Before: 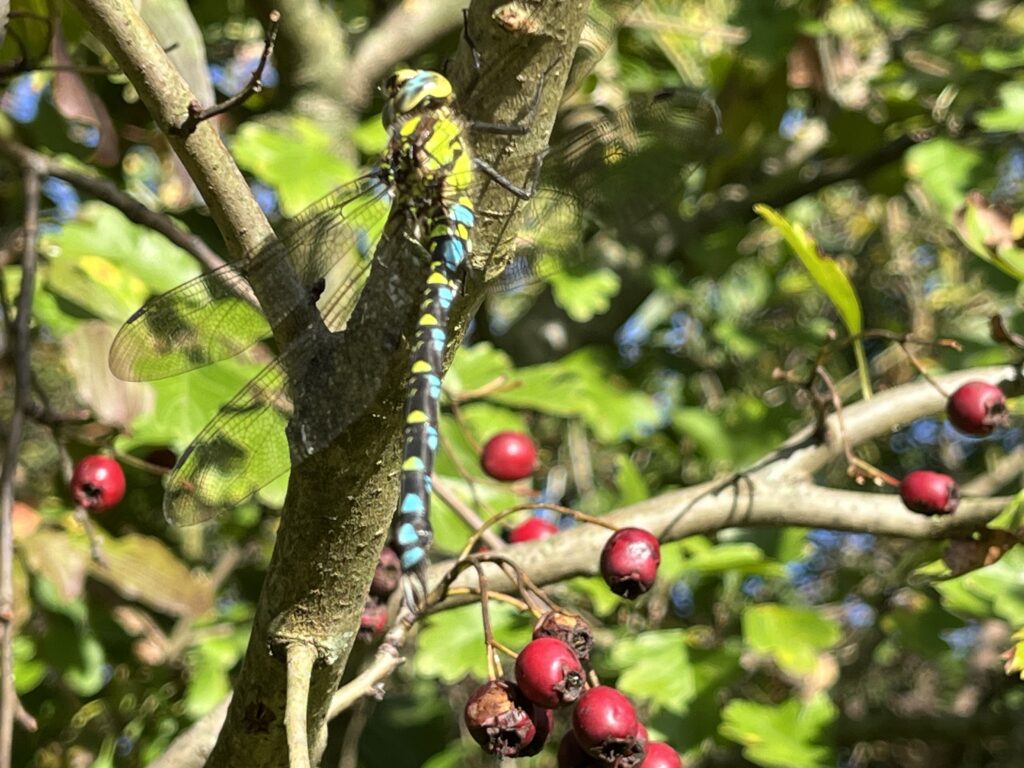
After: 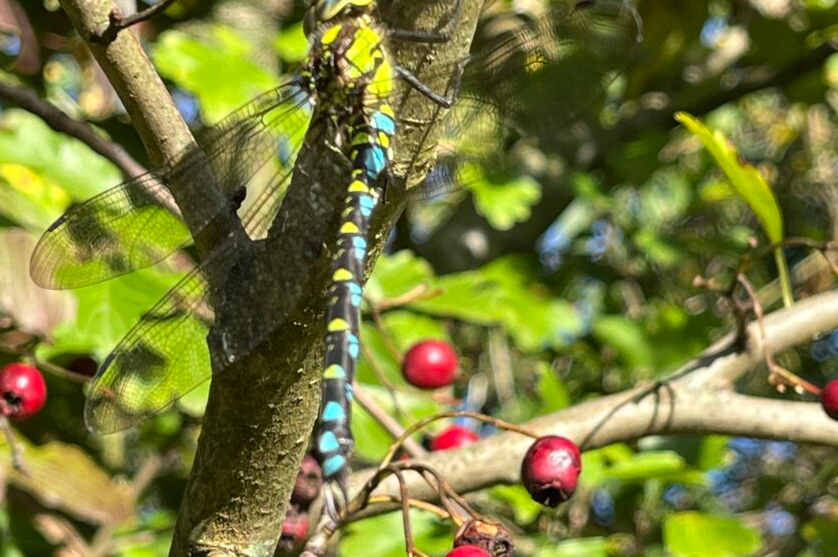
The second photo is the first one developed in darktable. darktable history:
crop: left 7.788%, top 12.039%, right 10.302%, bottom 15.406%
